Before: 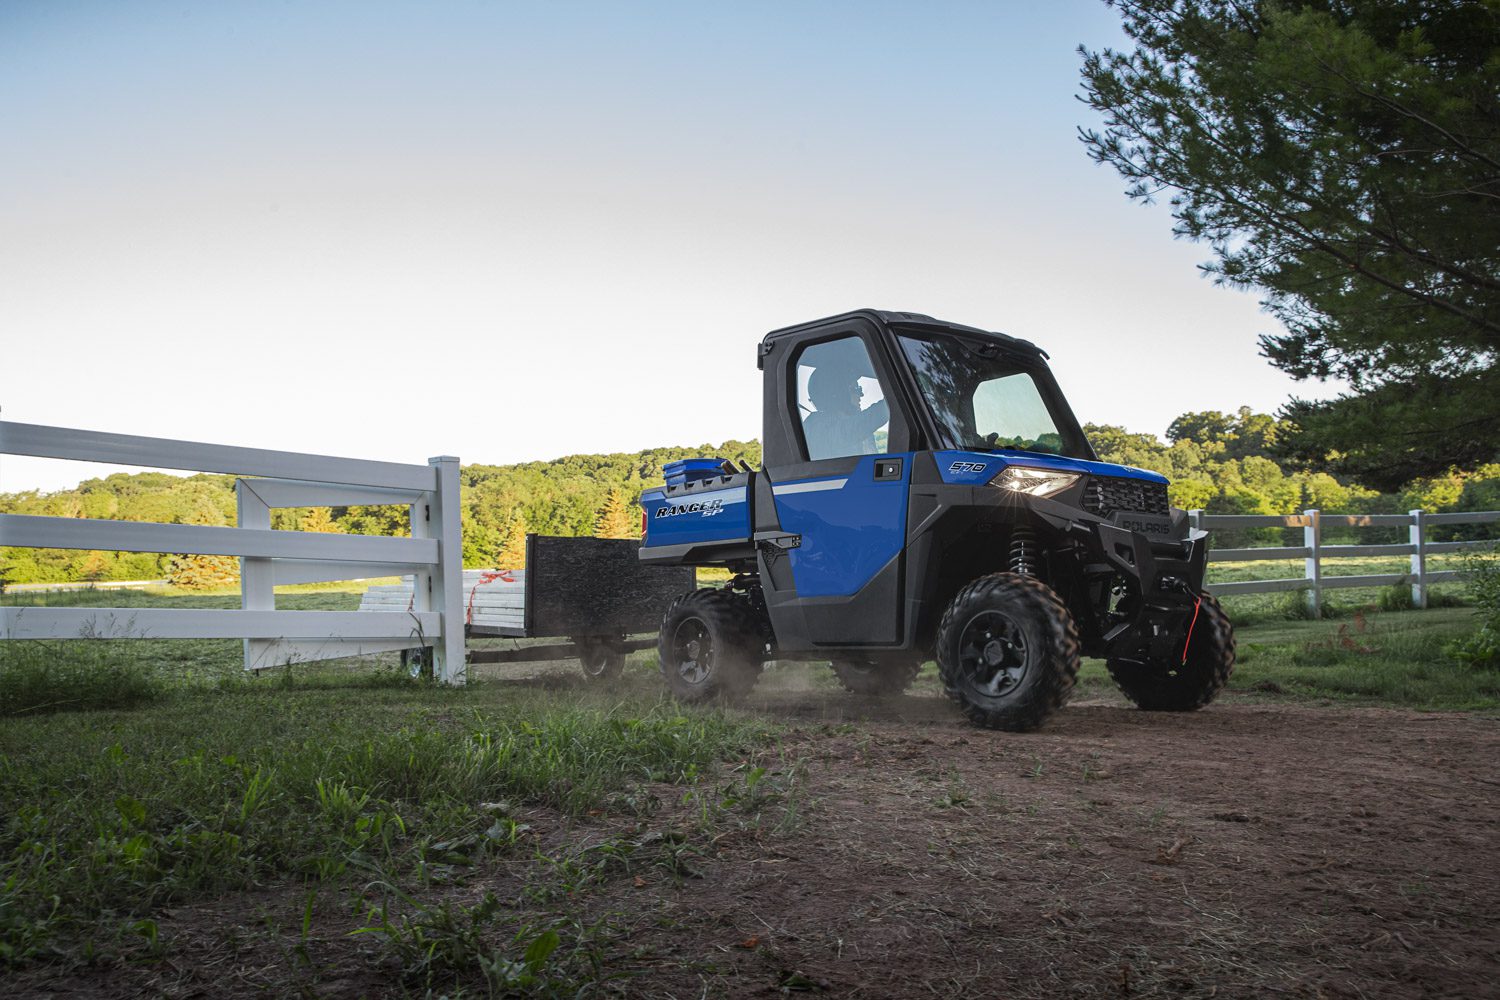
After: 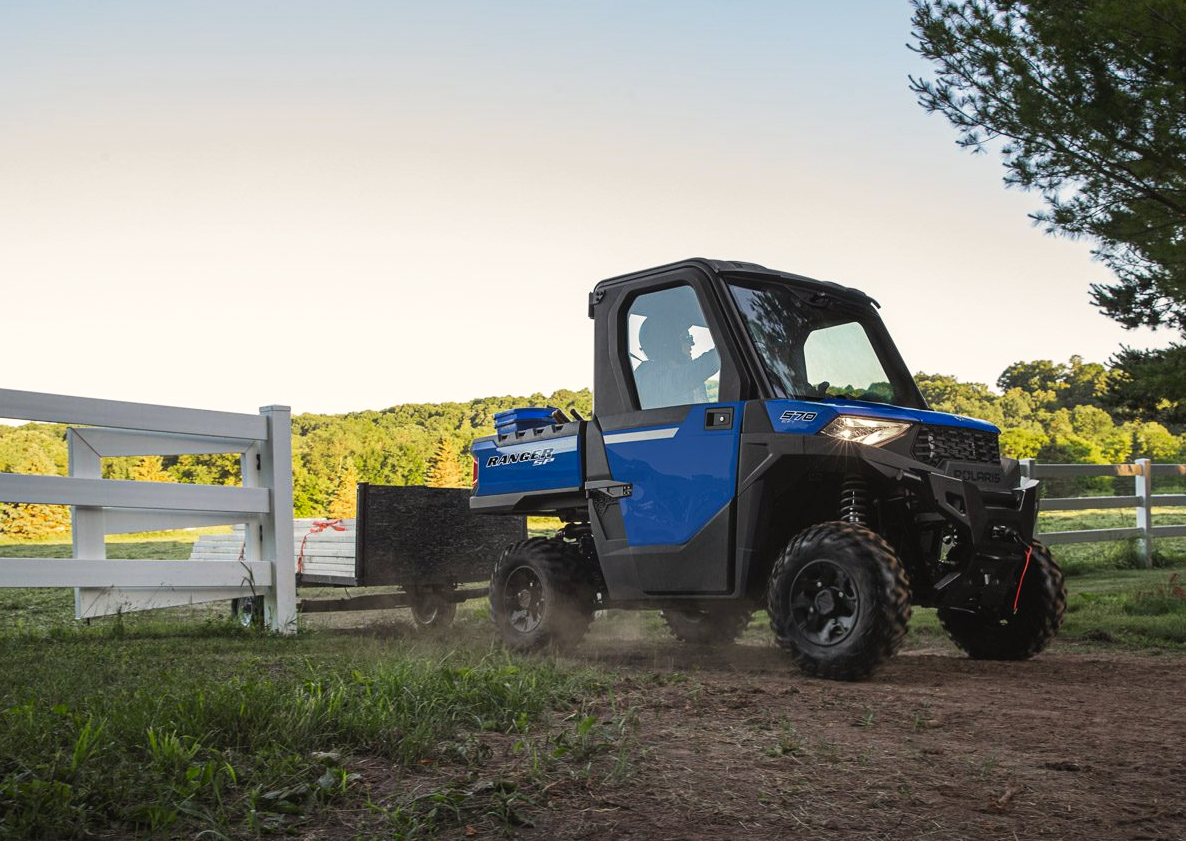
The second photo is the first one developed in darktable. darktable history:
crop: left 11.323%, top 5.114%, right 9.589%, bottom 10.728%
color calibration: x 0.334, y 0.35, temperature 5429.53 K
tone curve: curves: ch0 [(0, 0) (0.003, 0.01) (0.011, 0.015) (0.025, 0.023) (0.044, 0.037) (0.069, 0.055) (0.1, 0.08) (0.136, 0.114) (0.177, 0.155) (0.224, 0.201) (0.277, 0.254) (0.335, 0.319) (0.399, 0.387) (0.468, 0.459) (0.543, 0.544) (0.623, 0.634) (0.709, 0.731) (0.801, 0.827) (0.898, 0.921) (1, 1)], preserve colors none
